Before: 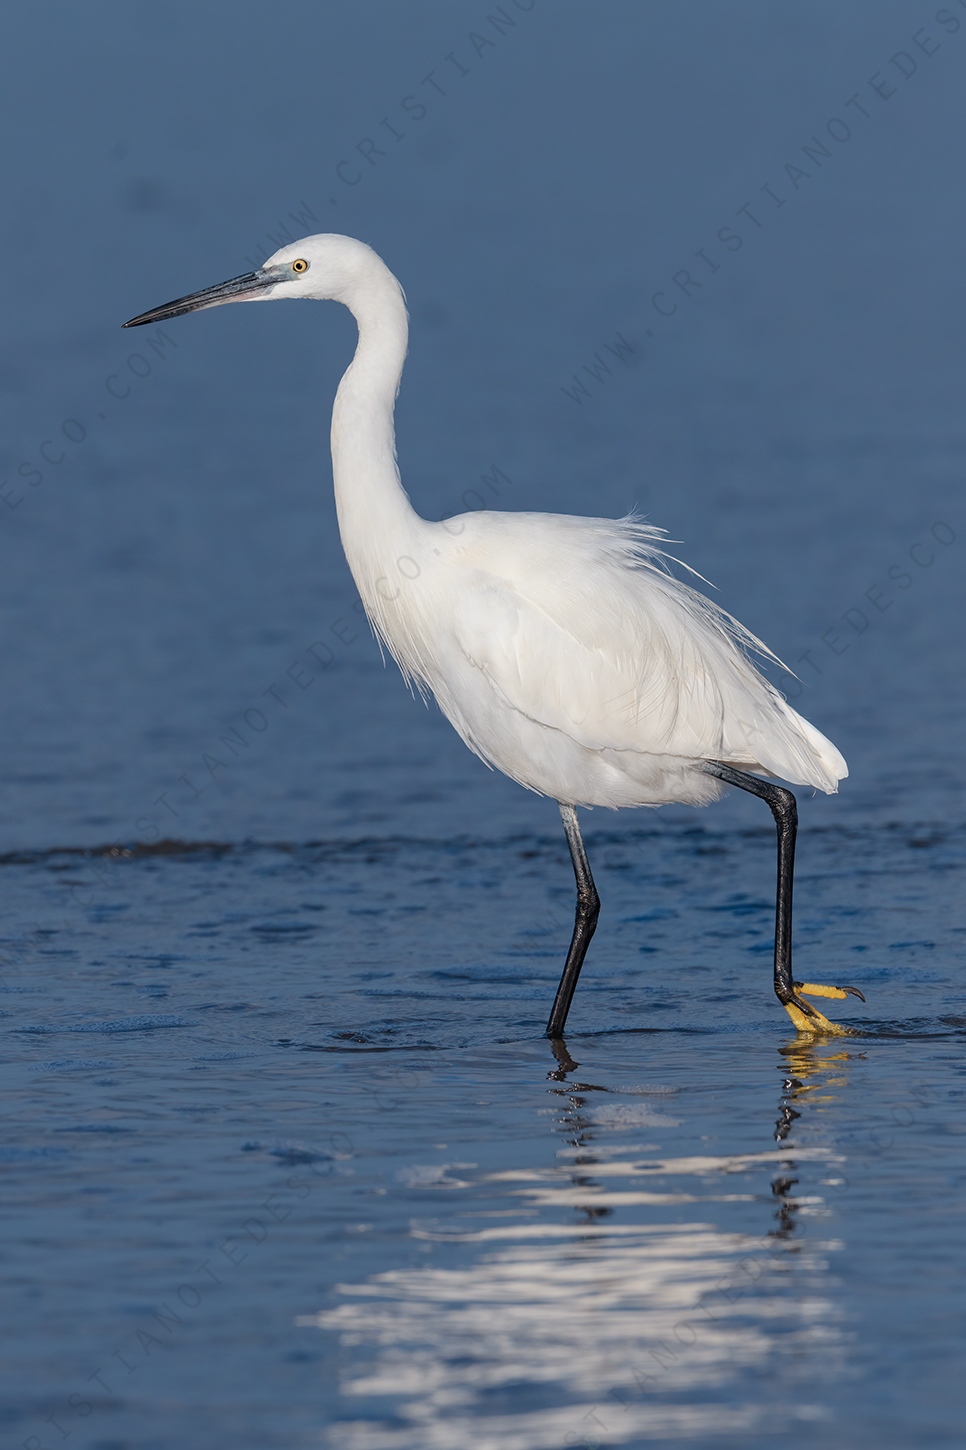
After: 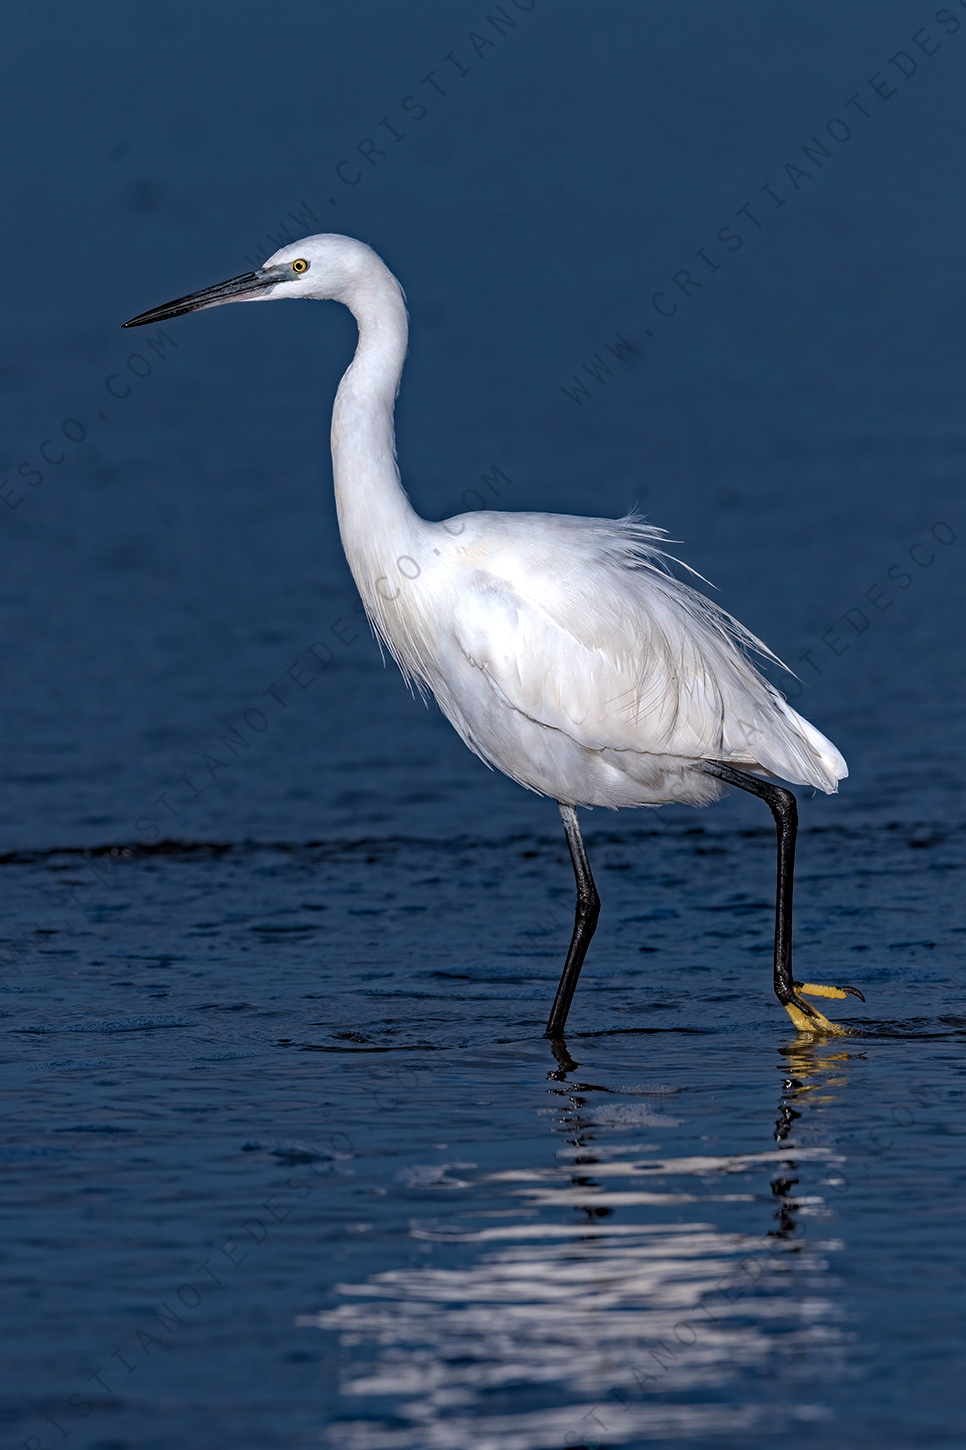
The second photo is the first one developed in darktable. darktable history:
haze removal: strength 0.498, distance 0.436, compatibility mode true, adaptive false
color calibration: illuminant as shot in camera, x 0.358, y 0.373, temperature 4628.91 K
levels: levels [0.029, 0.545, 0.971]
